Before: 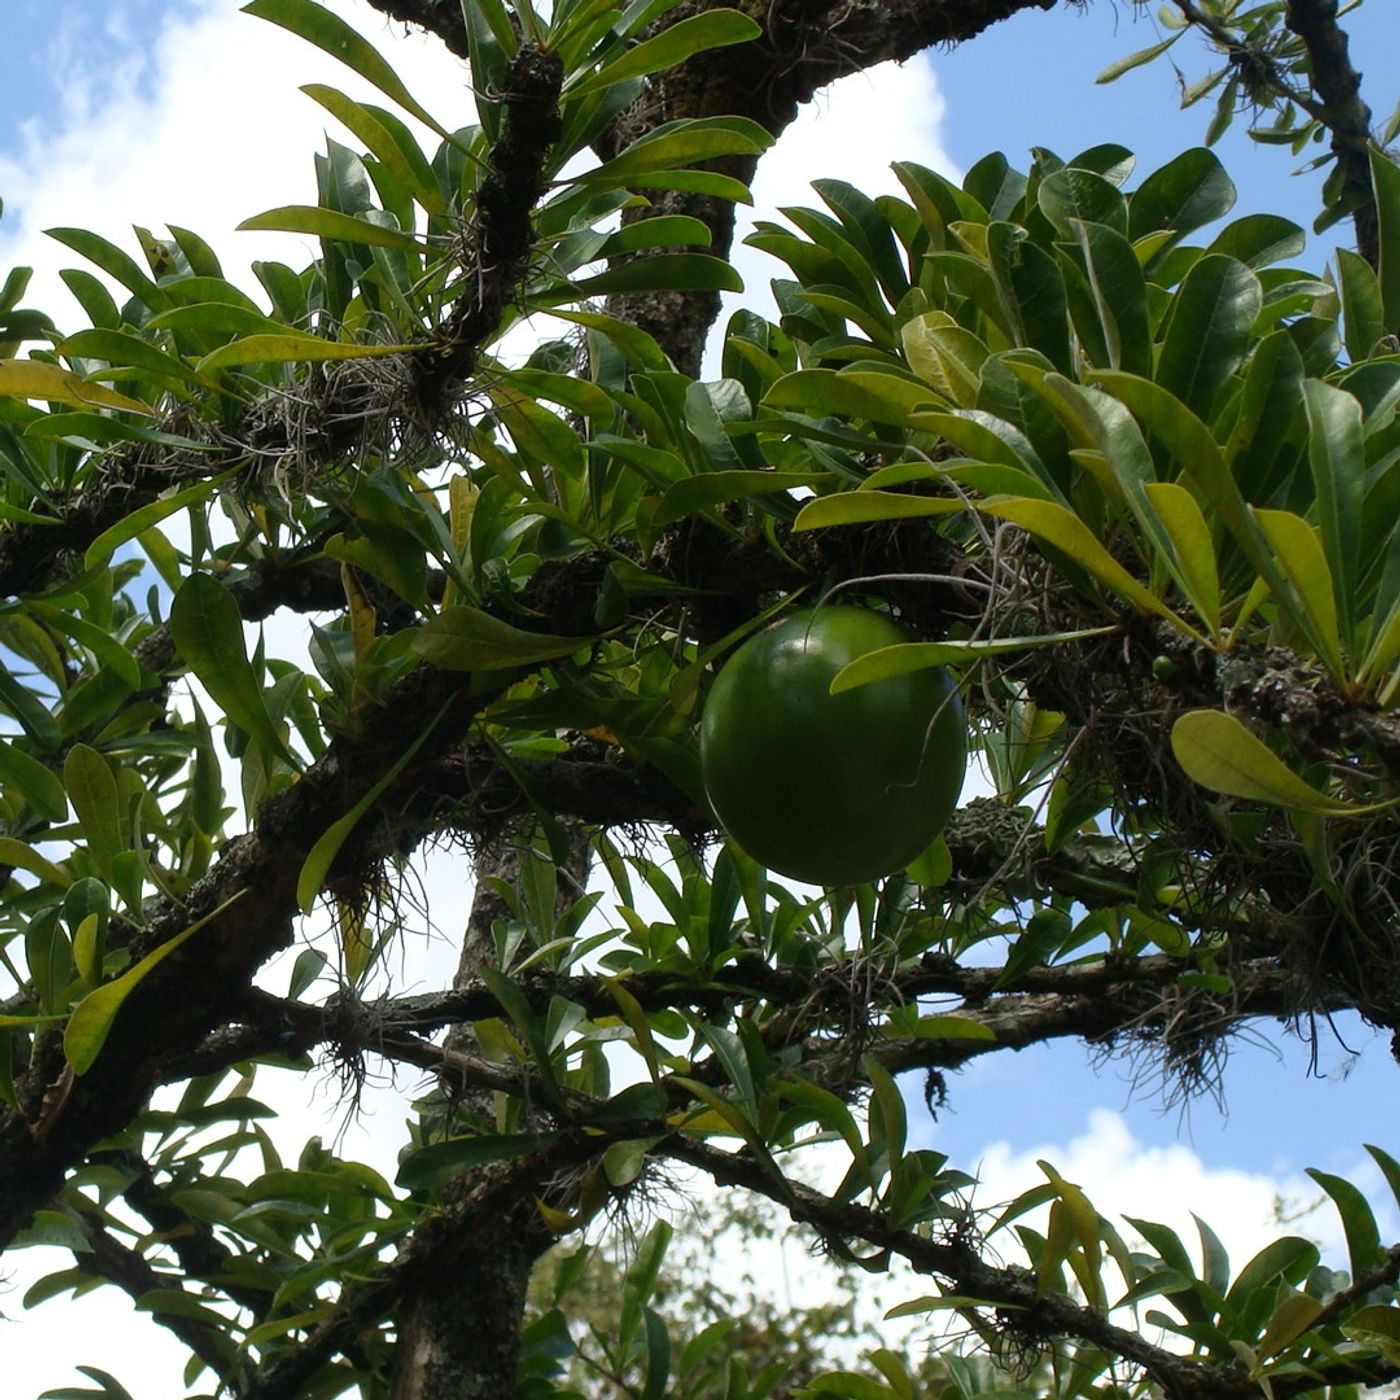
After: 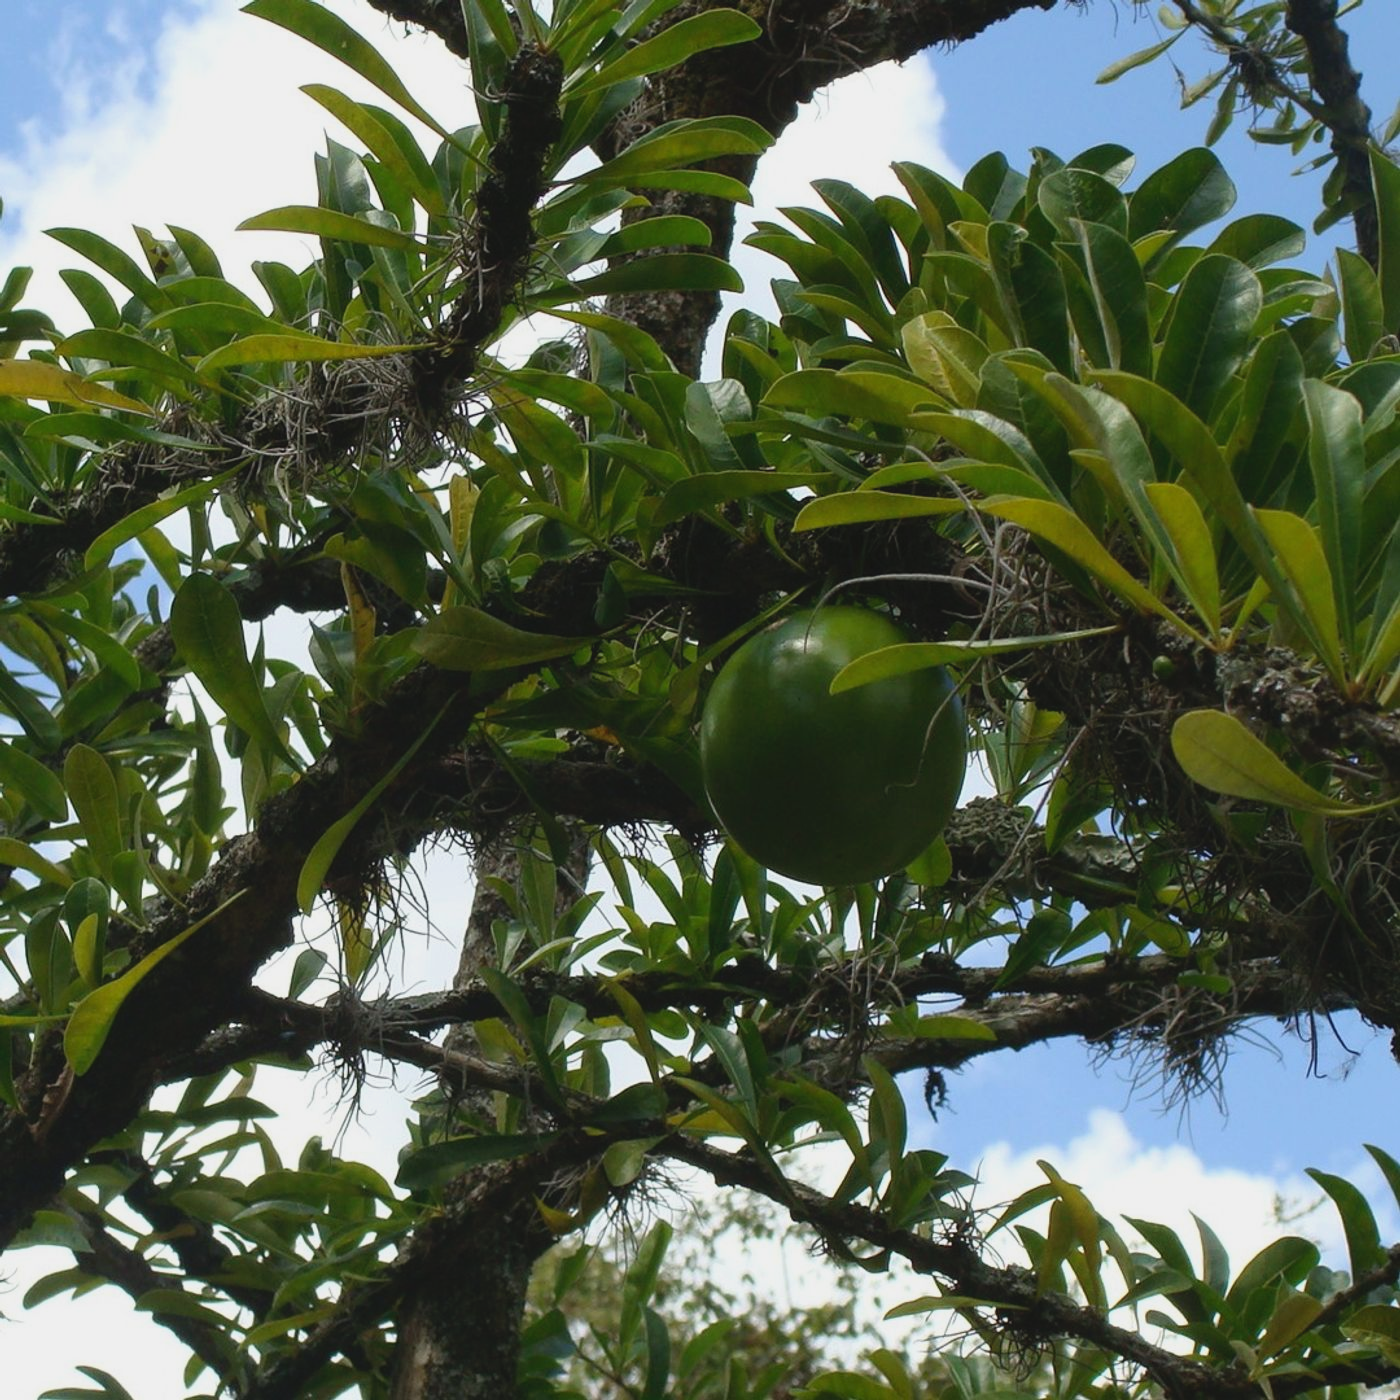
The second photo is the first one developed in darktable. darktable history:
contrast brightness saturation: contrast -0.111
